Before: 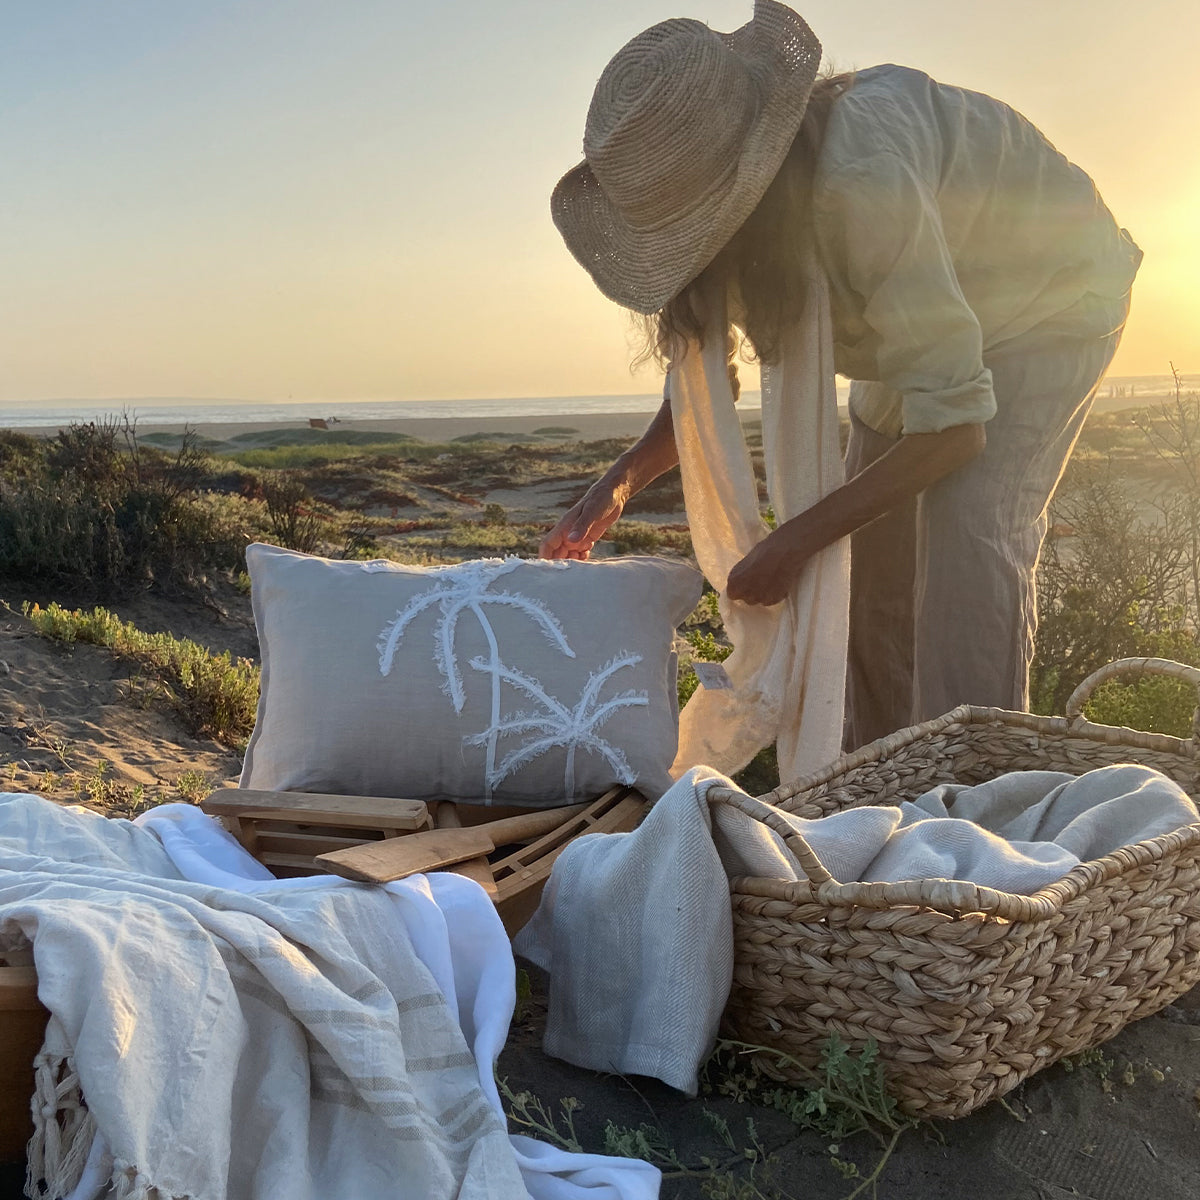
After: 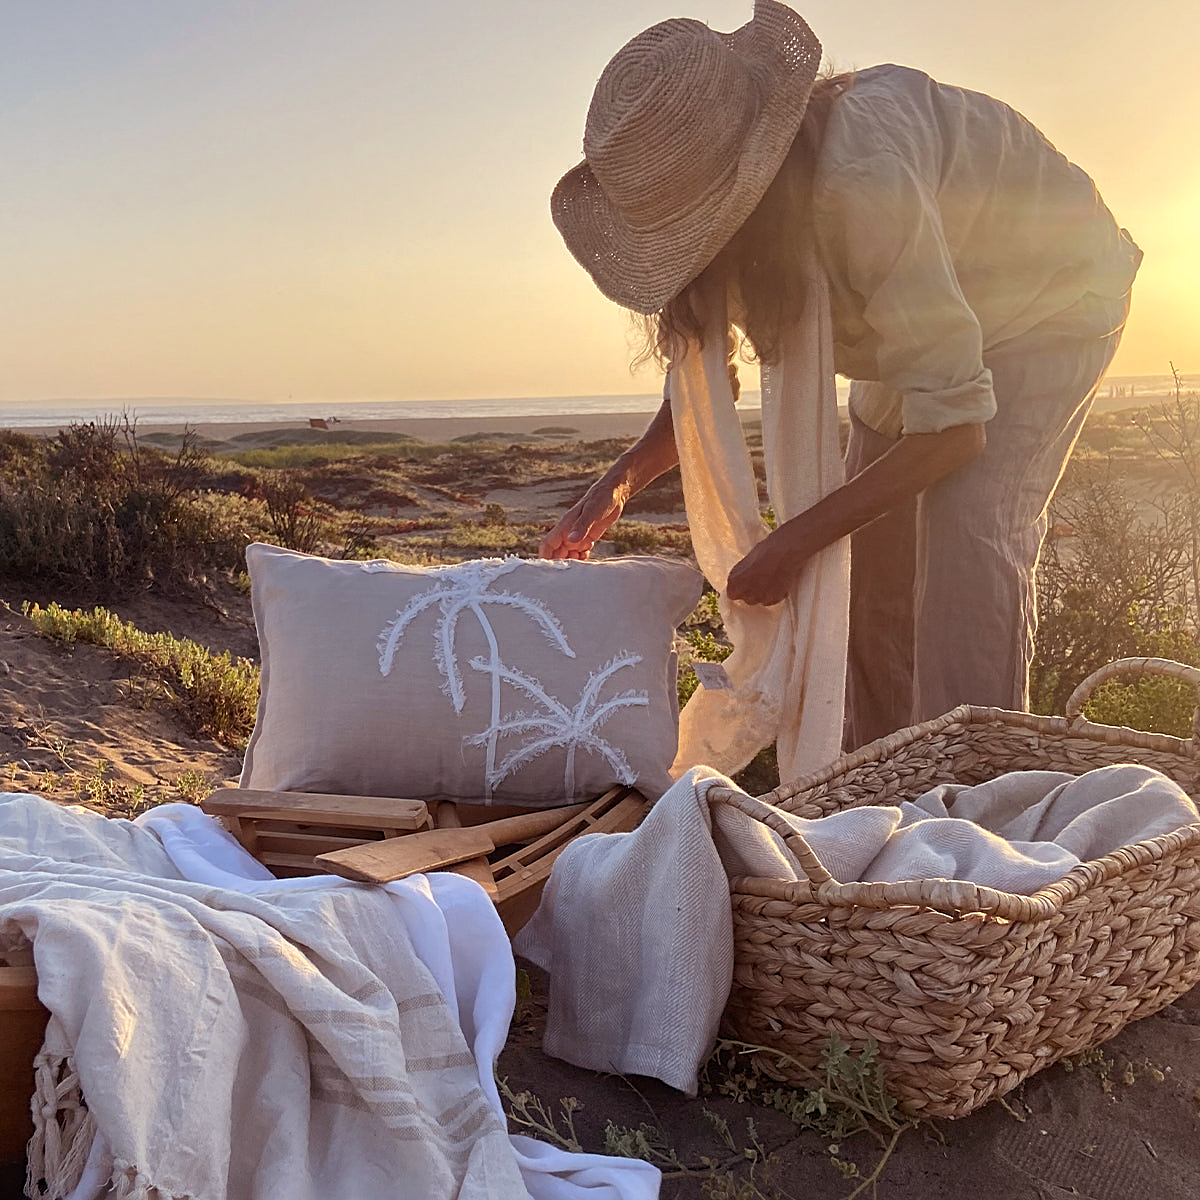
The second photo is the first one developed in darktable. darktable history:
sharpen: on, module defaults
white balance: red 1.009, blue 0.985
rgb levels: mode RGB, independent channels, levels [[0, 0.474, 1], [0, 0.5, 1], [0, 0.5, 1]]
